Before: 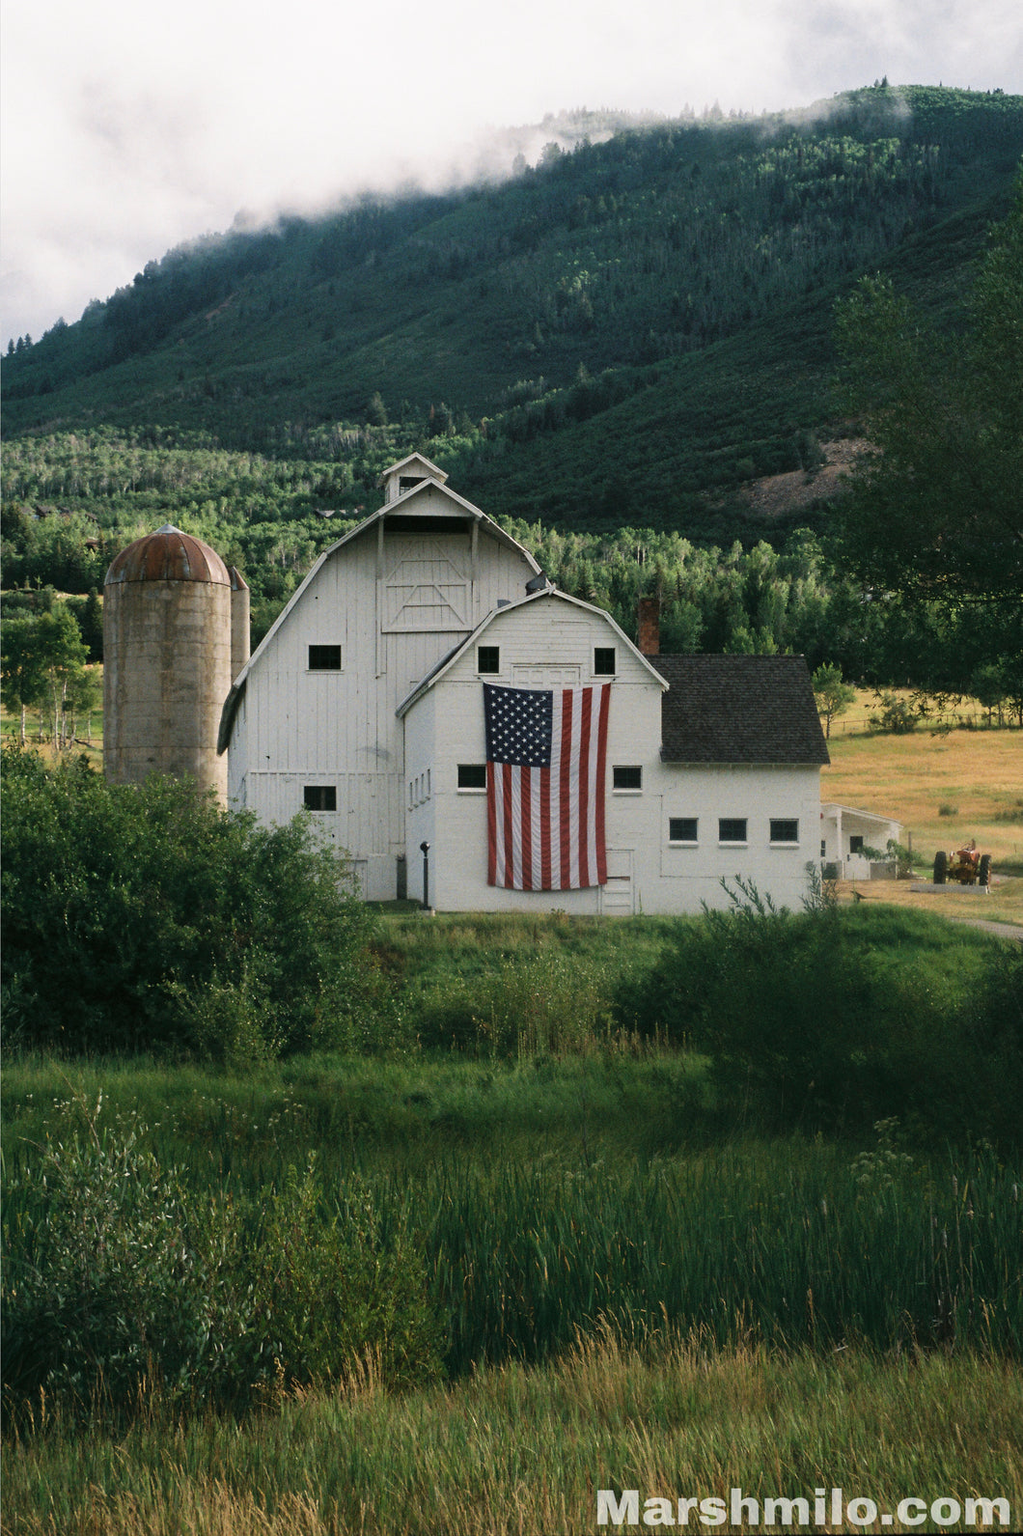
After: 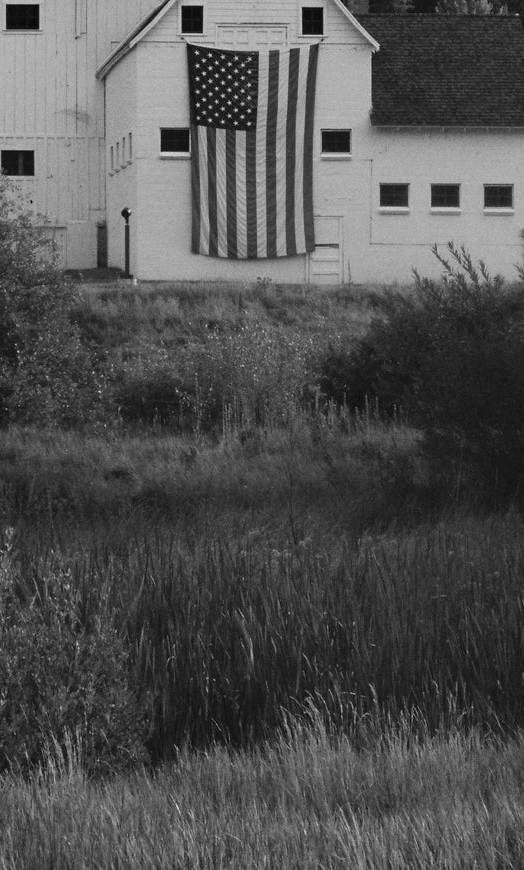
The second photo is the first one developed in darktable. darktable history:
crop: left 29.672%, top 41.786%, right 20.851%, bottom 3.487%
grain: coarseness 14.57 ISO, strength 8.8%
monochrome: on, module defaults
